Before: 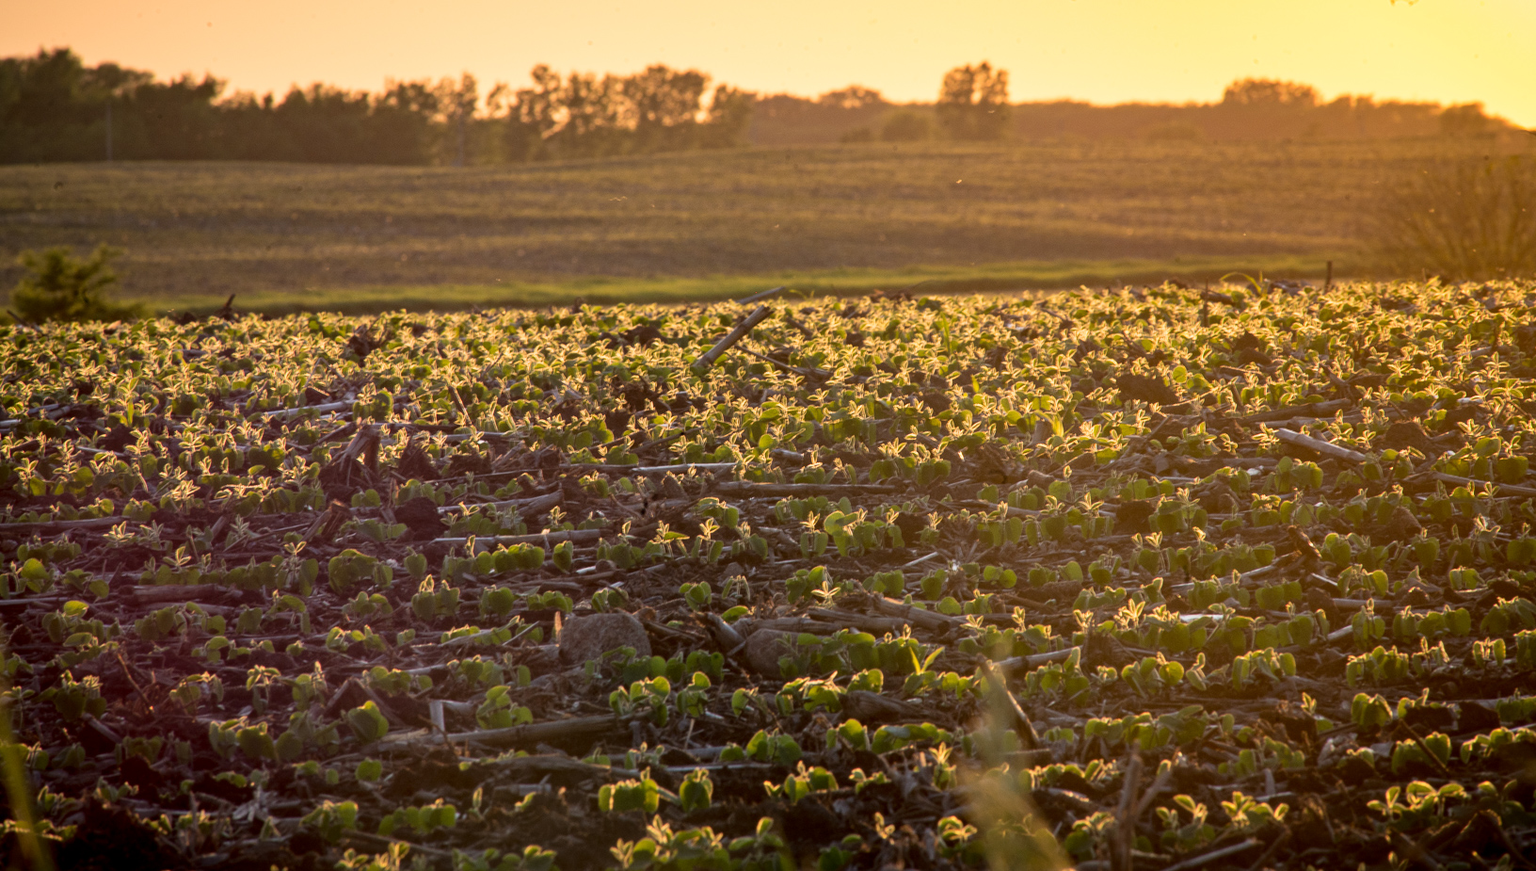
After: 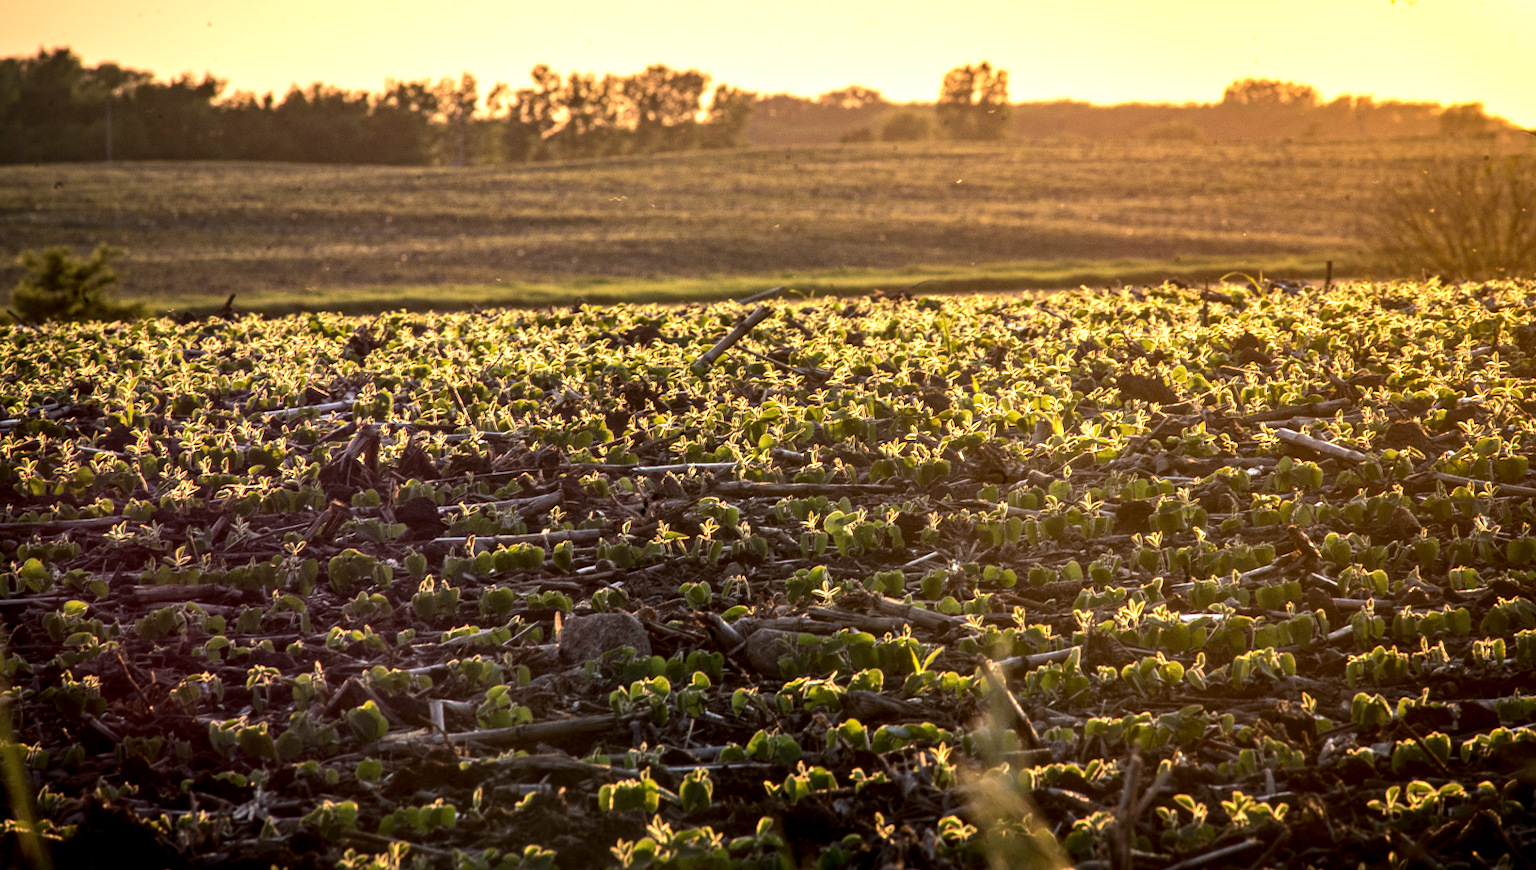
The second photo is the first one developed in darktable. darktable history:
tone equalizer: -8 EV -0.75 EV, -7 EV -0.7 EV, -6 EV -0.6 EV, -5 EV -0.4 EV, -3 EV 0.4 EV, -2 EV 0.6 EV, -1 EV 0.7 EV, +0 EV 0.75 EV, edges refinement/feathering 500, mask exposure compensation -1.57 EV, preserve details no
local contrast: detail 130%
